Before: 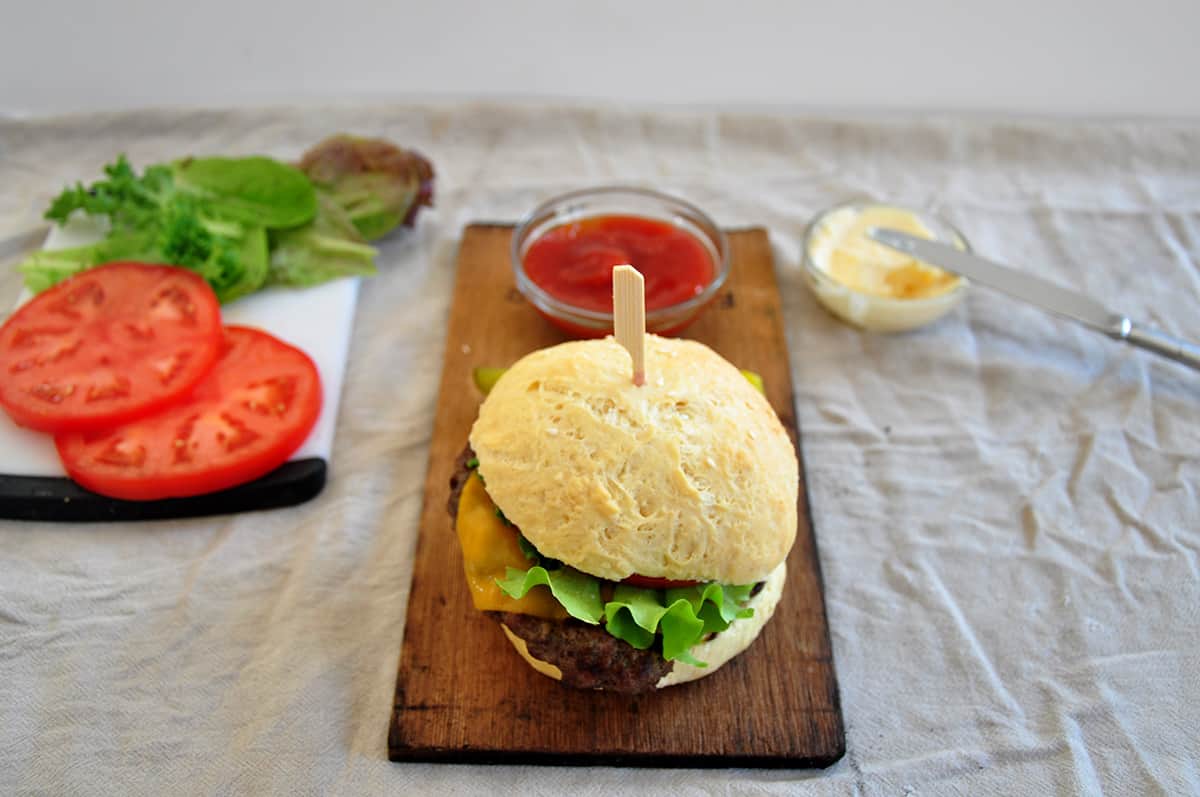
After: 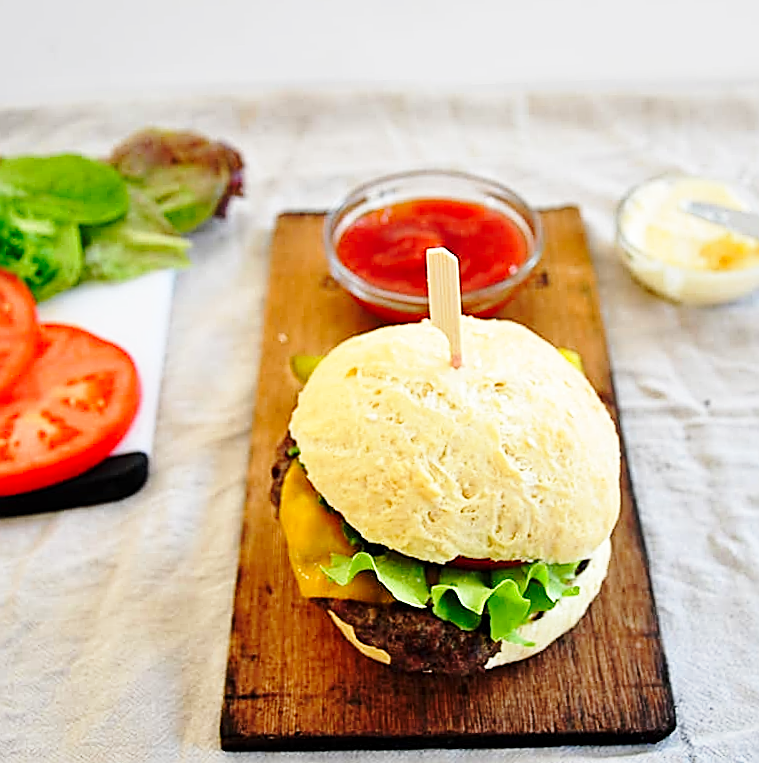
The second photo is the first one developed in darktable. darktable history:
crop and rotate: left 13.409%, right 19.924%
sharpen: amount 1
base curve: curves: ch0 [(0, 0) (0.028, 0.03) (0.121, 0.232) (0.46, 0.748) (0.859, 0.968) (1, 1)], preserve colors none
rotate and perspective: rotation -2.12°, lens shift (vertical) 0.009, lens shift (horizontal) -0.008, automatic cropping original format, crop left 0.036, crop right 0.964, crop top 0.05, crop bottom 0.959
